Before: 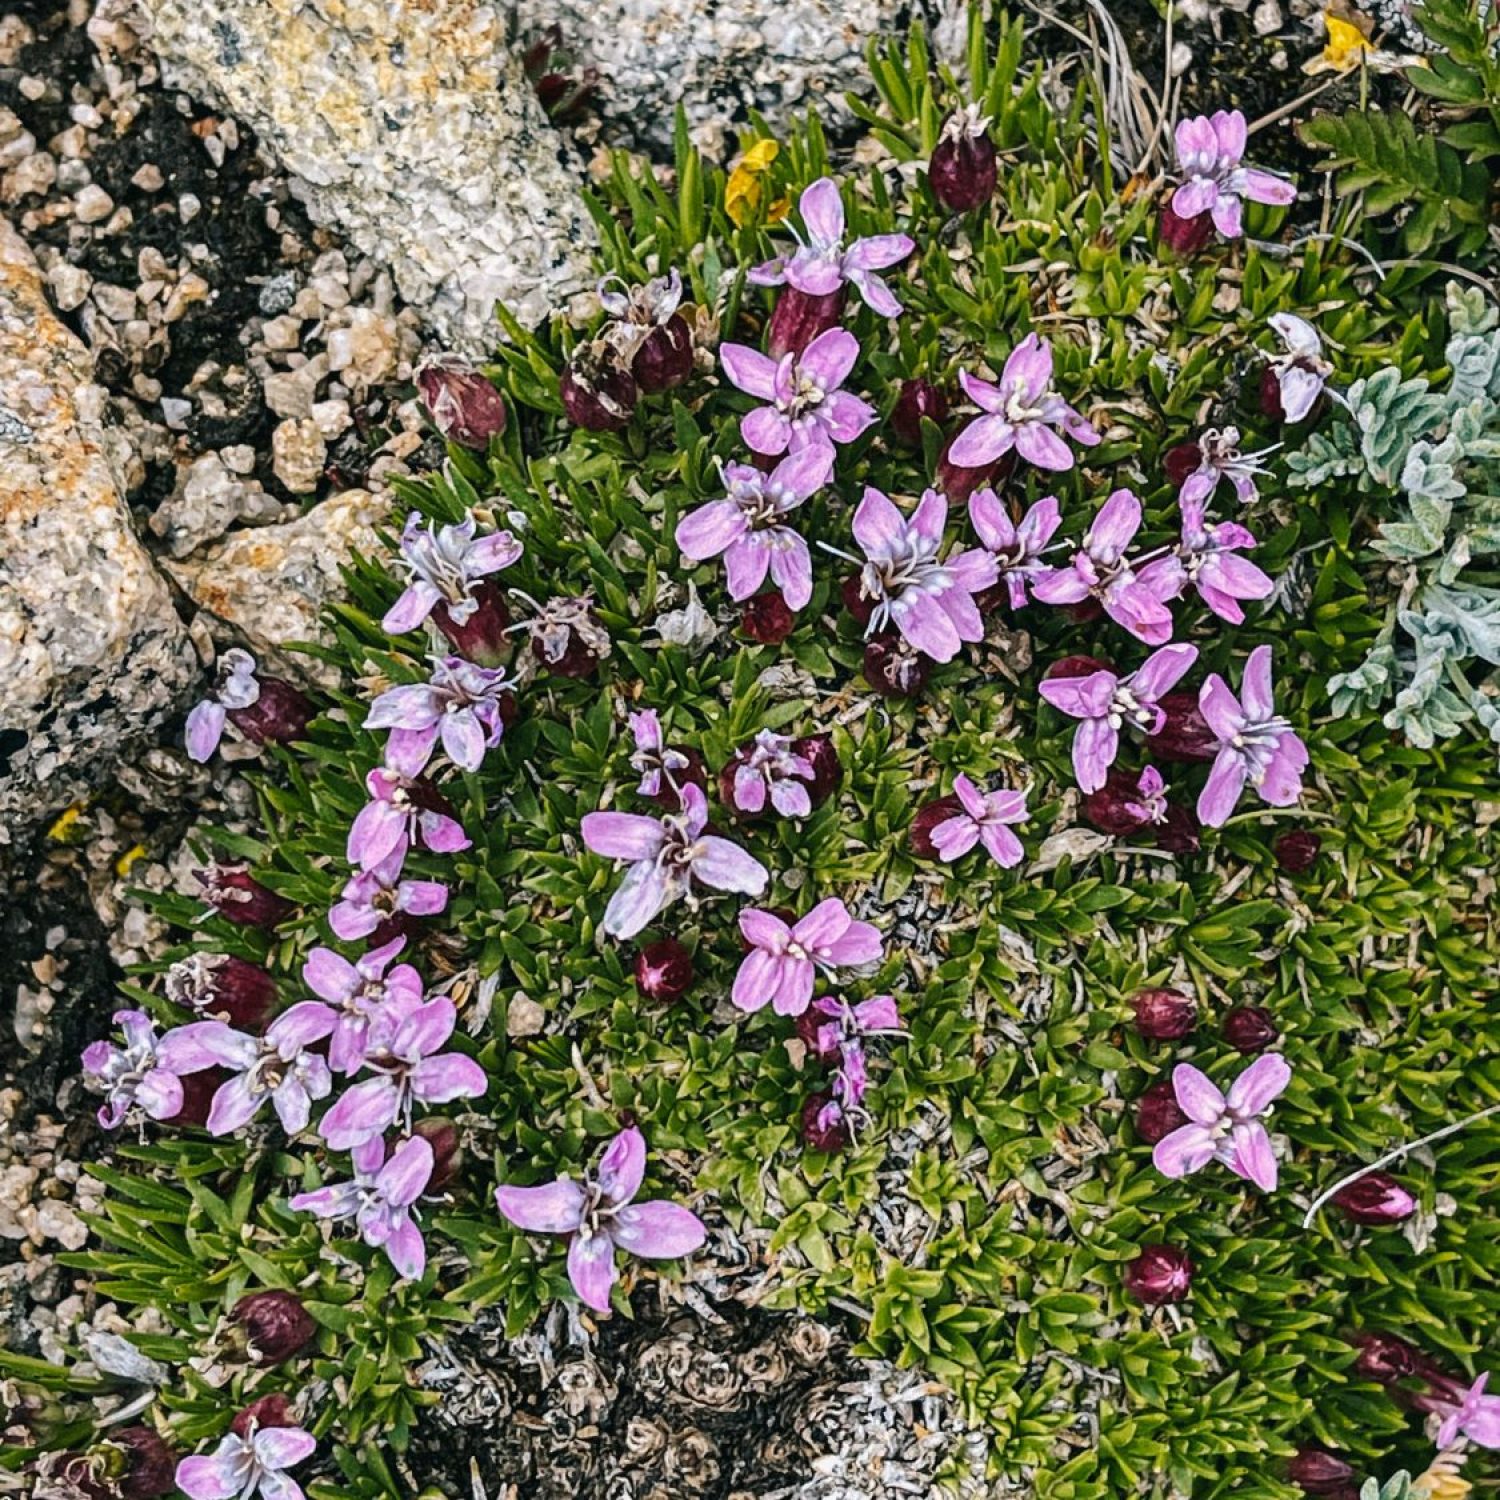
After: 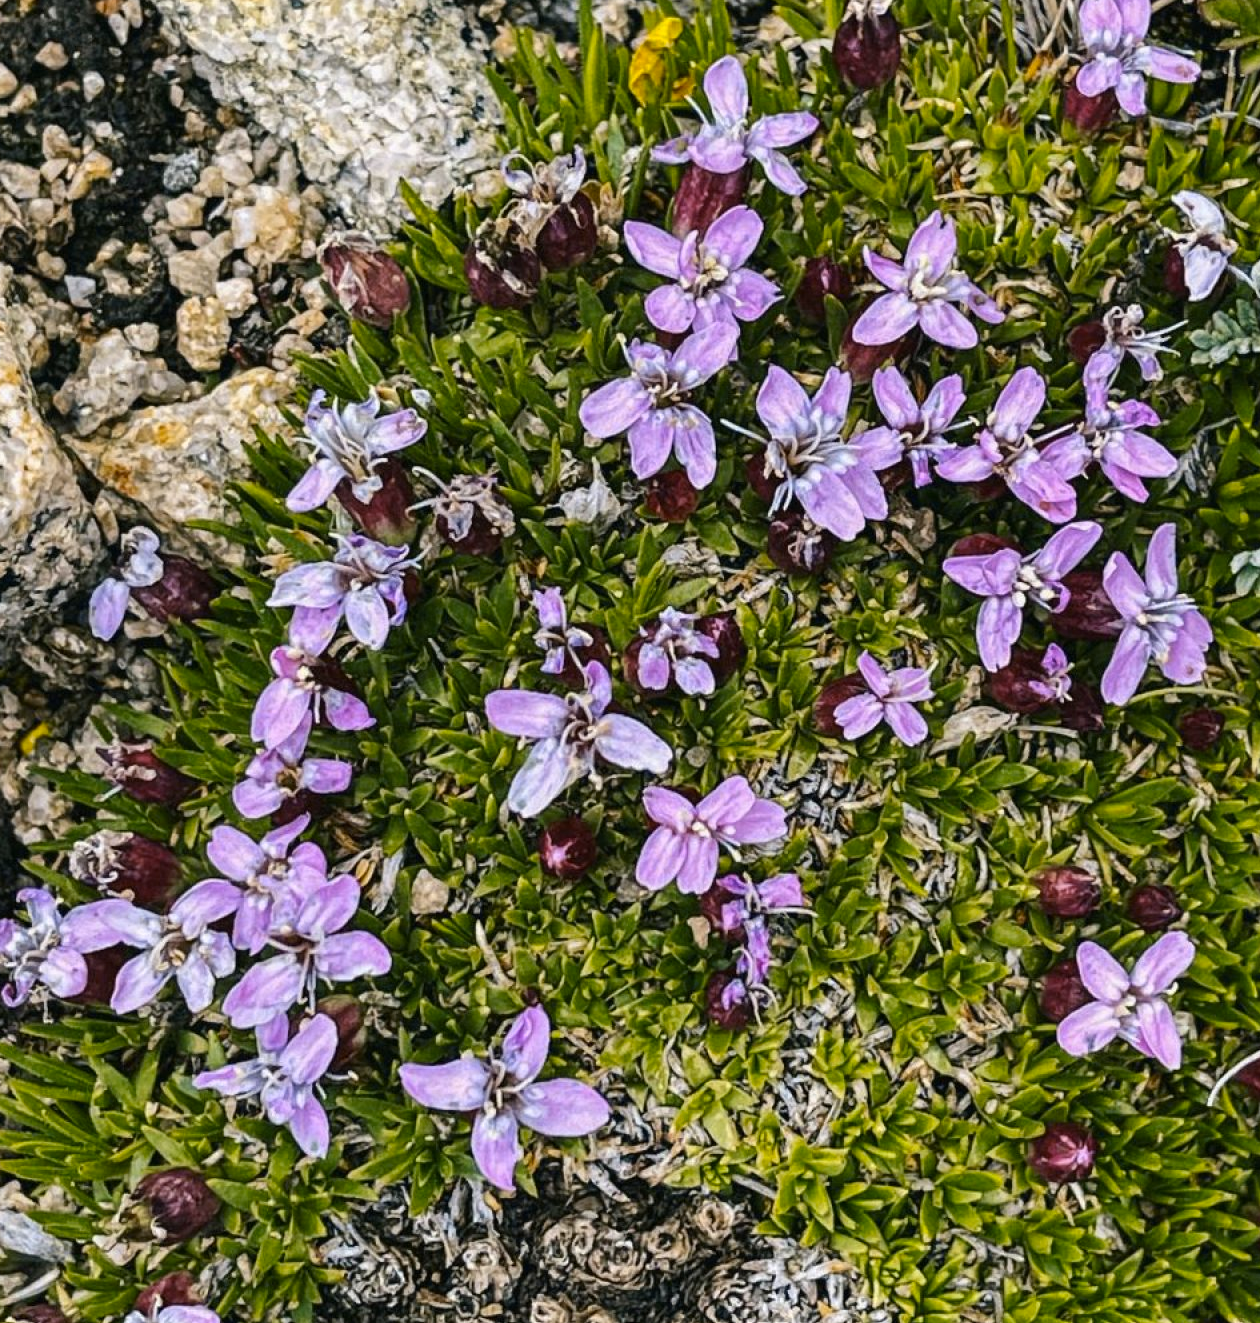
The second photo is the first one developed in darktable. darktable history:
color contrast: green-magenta contrast 0.85, blue-yellow contrast 1.25, unbound 0
crop: left 6.446%, top 8.188%, right 9.538%, bottom 3.548%
